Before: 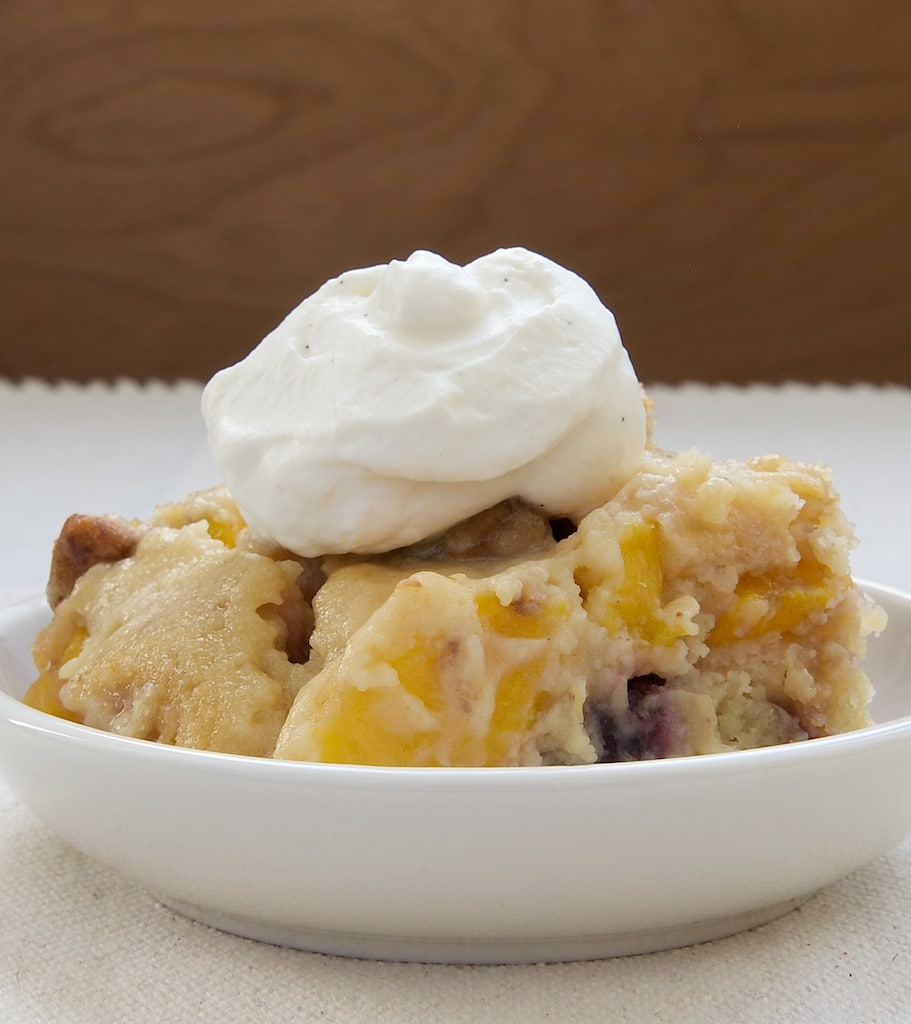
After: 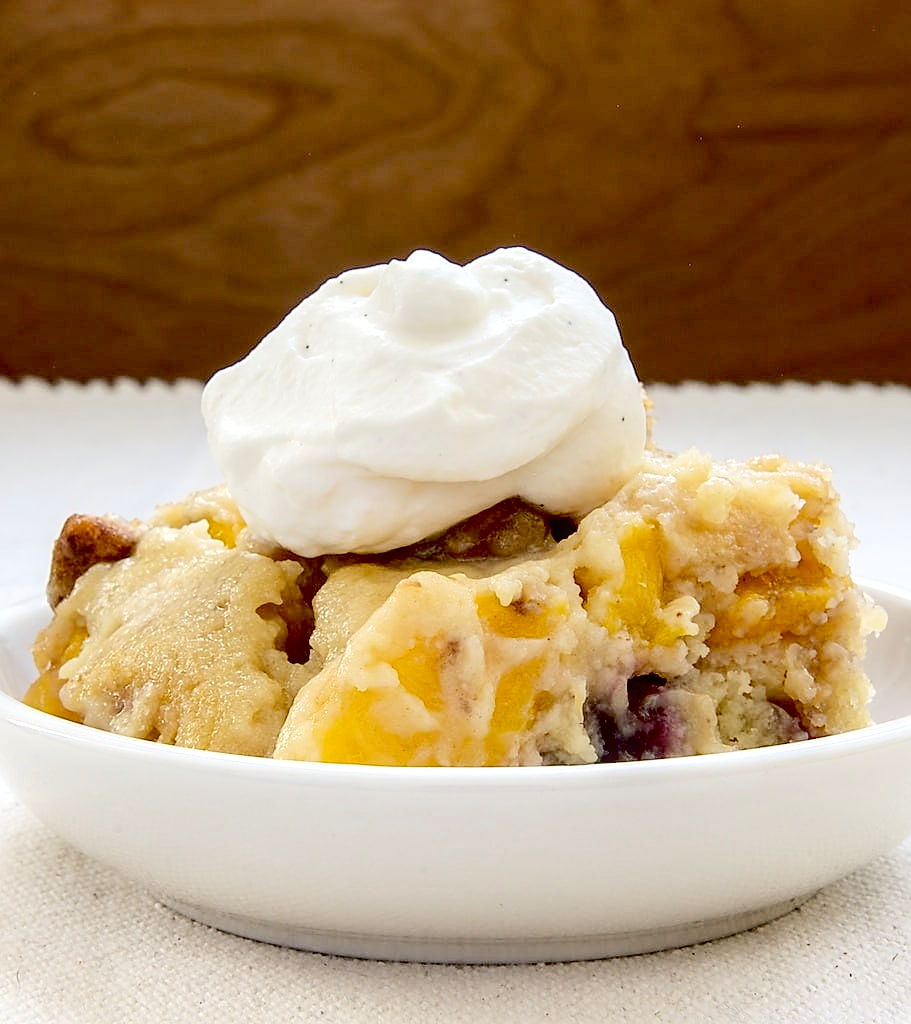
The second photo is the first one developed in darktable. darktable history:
sharpen: on, module defaults
local contrast: on, module defaults
tone curve: curves: ch0 [(0, 0) (0.003, 0.005) (0.011, 0.013) (0.025, 0.027) (0.044, 0.044) (0.069, 0.06) (0.1, 0.081) (0.136, 0.114) (0.177, 0.16) (0.224, 0.211) (0.277, 0.277) (0.335, 0.354) (0.399, 0.435) (0.468, 0.538) (0.543, 0.626) (0.623, 0.708) (0.709, 0.789) (0.801, 0.867) (0.898, 0.935) (1, 1)], color space Lab, independent channels, preserve colors none
exposure: black level correction 0.03, exposure 0.321 EV, compensate highlight preservation false
